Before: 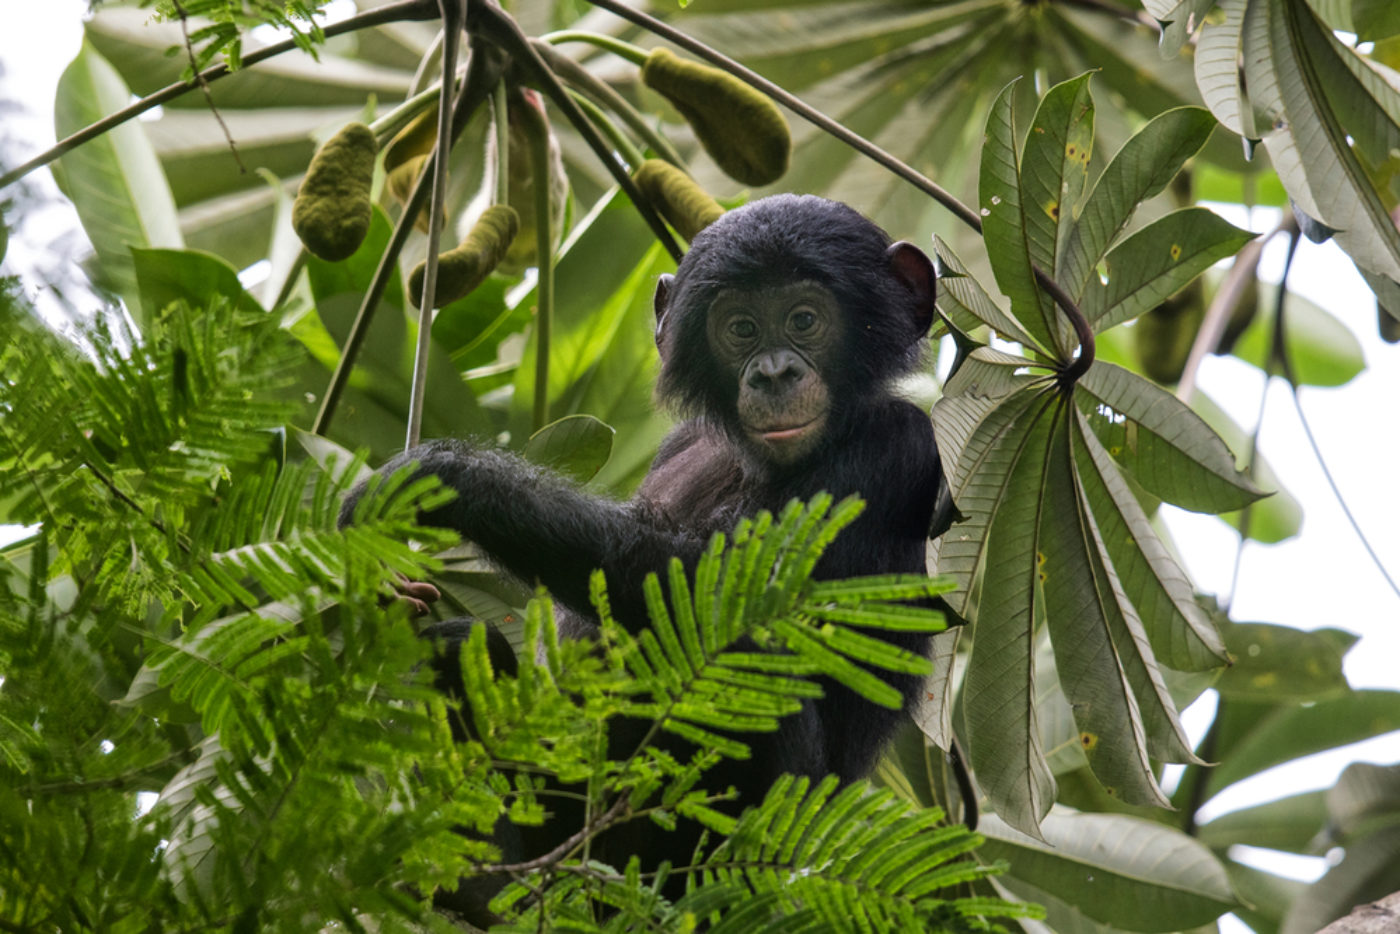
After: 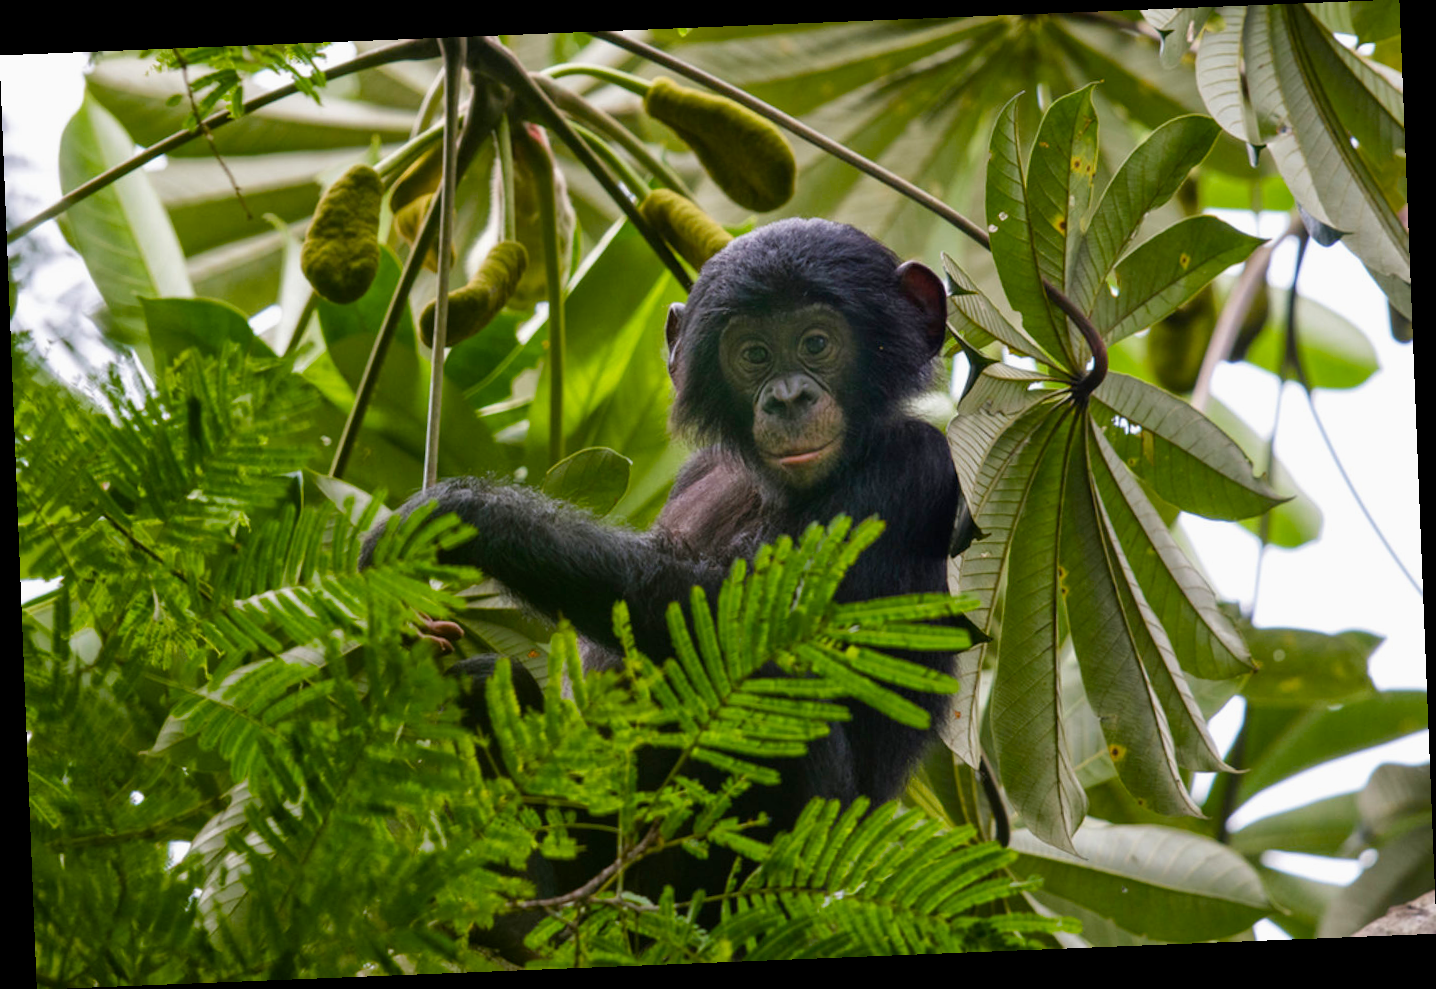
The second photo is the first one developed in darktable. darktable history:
color balance rgb: perceptual saturation grading › global saturation 35%, perceptual saturation grading › highlights -30%, perceptual saturation grading › shadows 35%, perceptual brilliance grading › global brilliance 3%, perceptual brilliance grading › highlights -3%, perceptual brilliance grading › shadows 3%
rotate and perspective: rotation -2.29°, automatic cropping off
exposure: exposure -0.064 EV, compensate highlight preservation false
